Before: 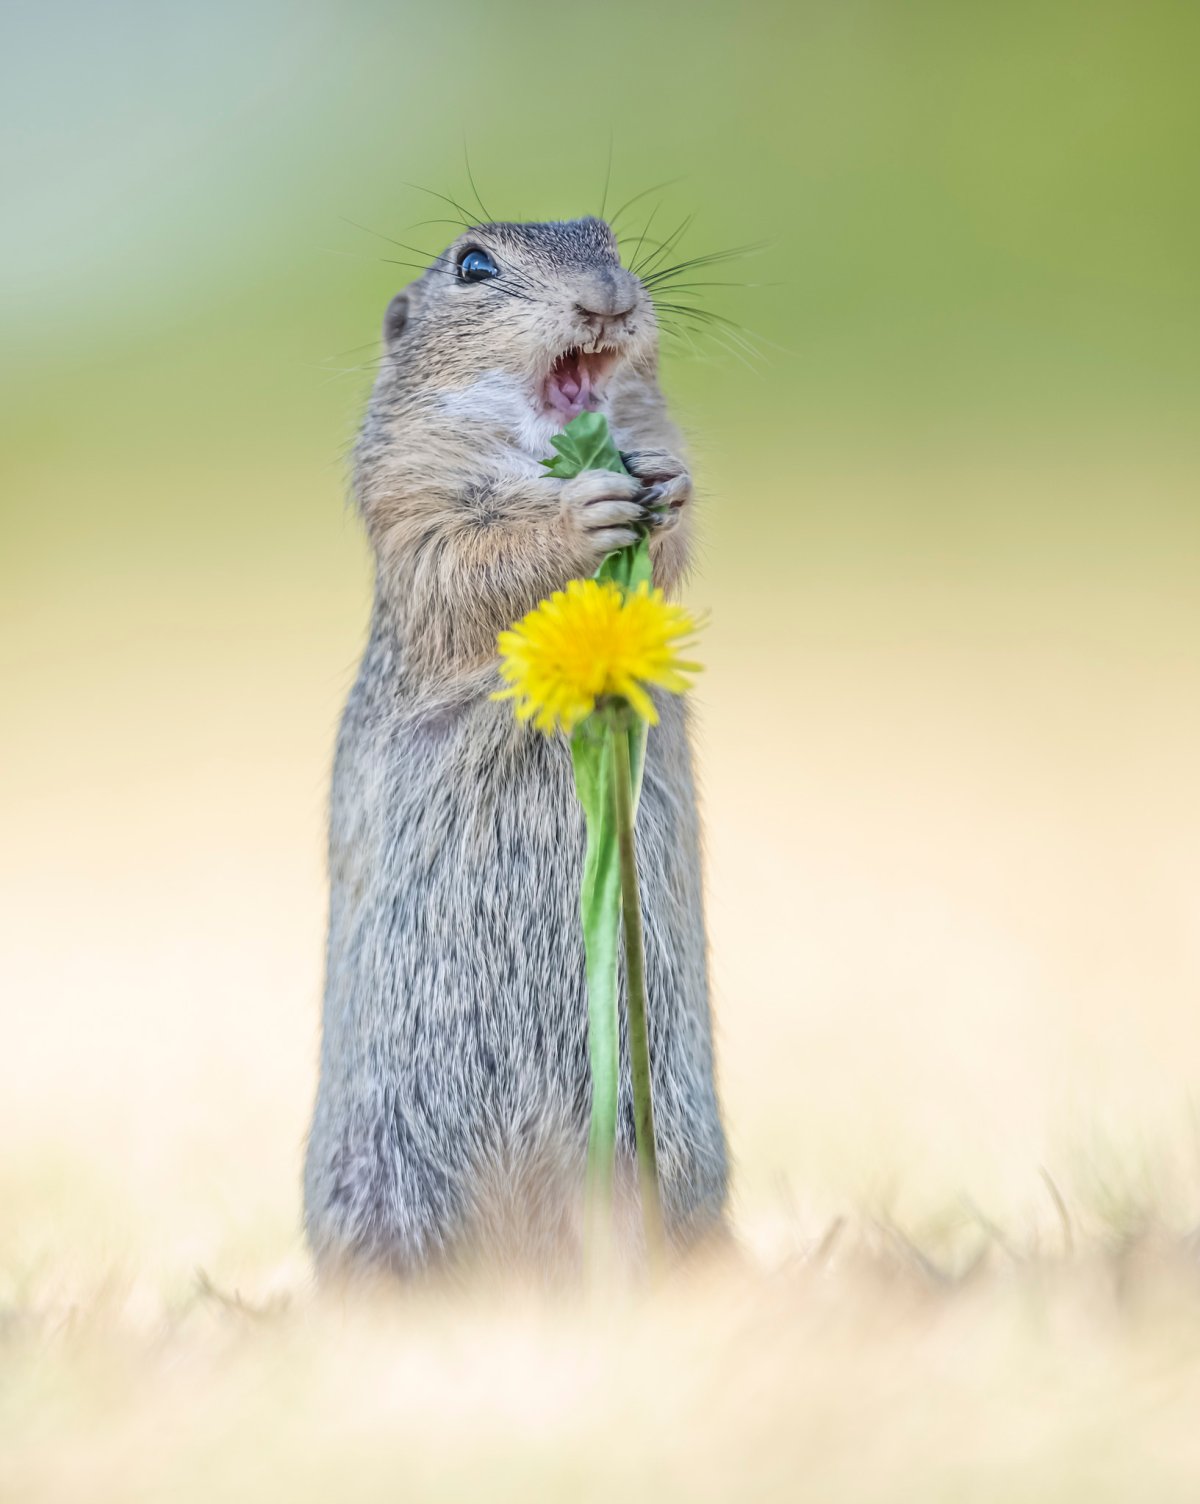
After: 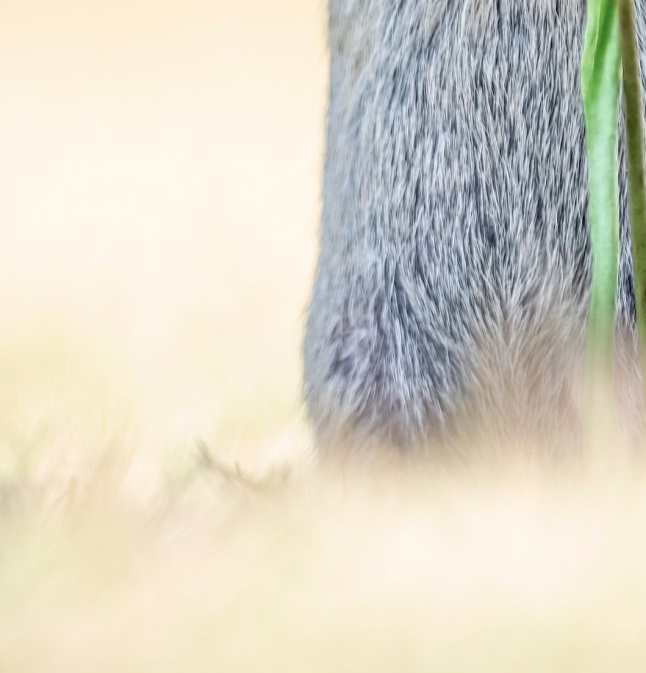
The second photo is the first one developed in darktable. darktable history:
crop and rotate: top 55.09%, right 46.085%, bottom 0.127%
exposure: black level correction 0.009, compensate exposure bias true, compensate highlight preservation false
